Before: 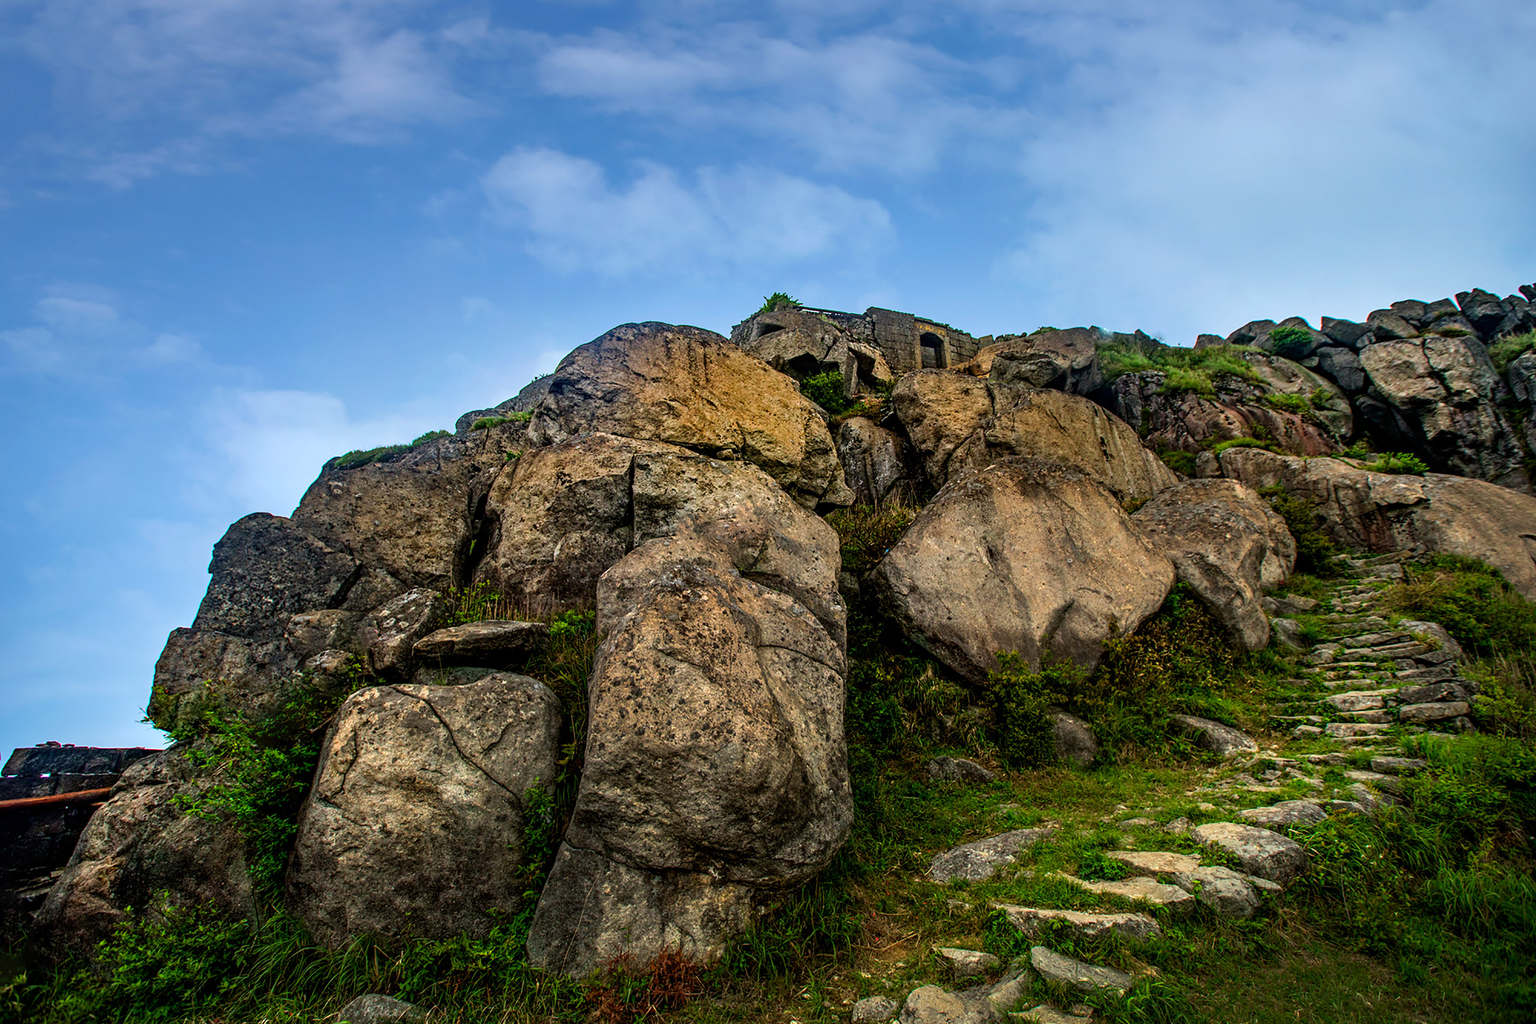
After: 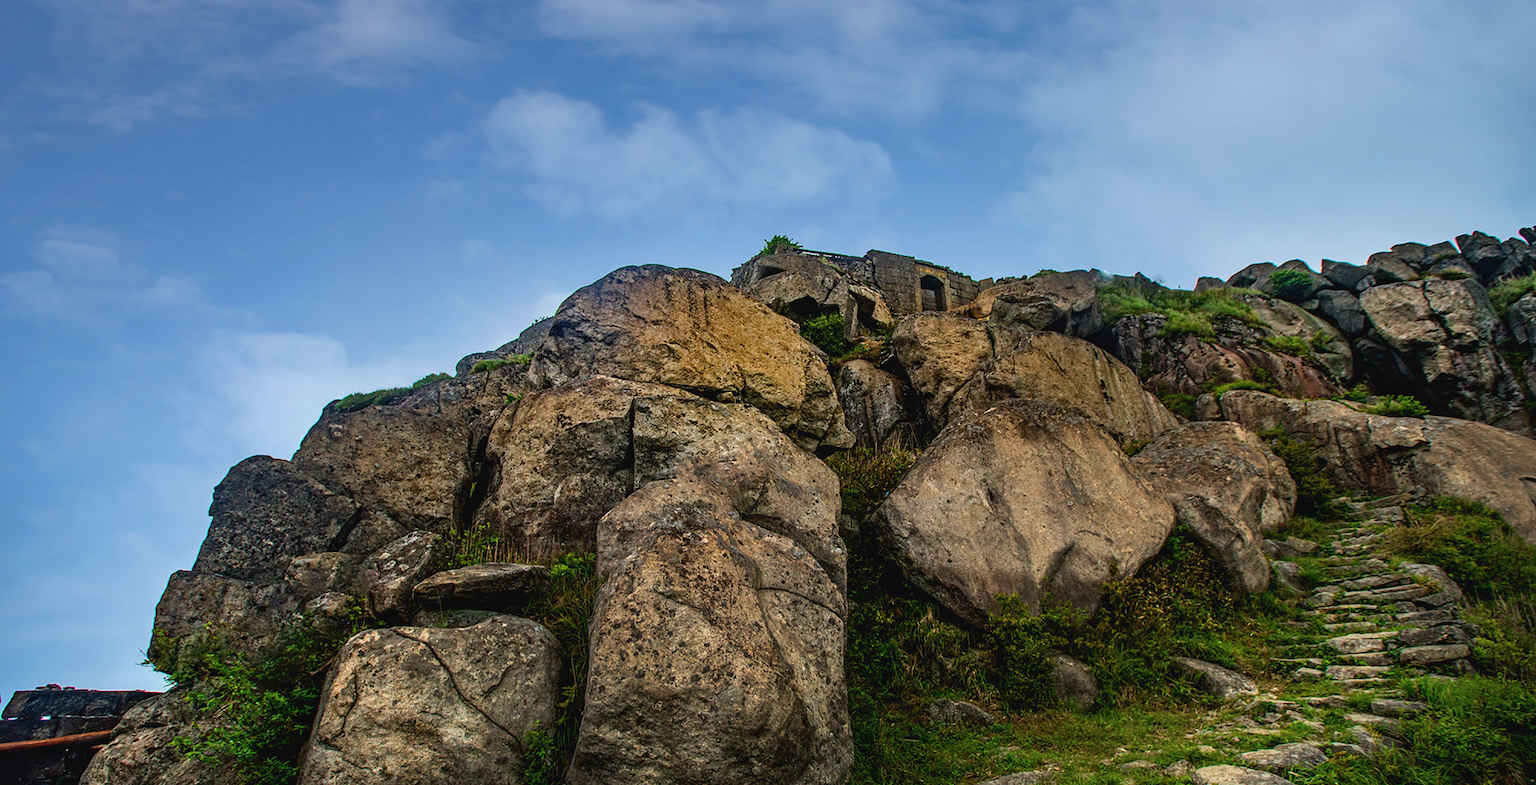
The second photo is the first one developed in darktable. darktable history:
contrast brightness saturation: contrast -0.08, brightness -0.04, saturation -0.11
tone equalizer: -7 EV 0.18 EV, -6 EV 0.12 EV, -5 EV 0.08 EV, -4 EV 0.04 EV, -2 EV -0.02 EV, -1 EV -0.04 EV, +0 EV -0.06 EV, luminance estimator HSV value / RGB max
crop: top 5.667%, bottom 17.637%
